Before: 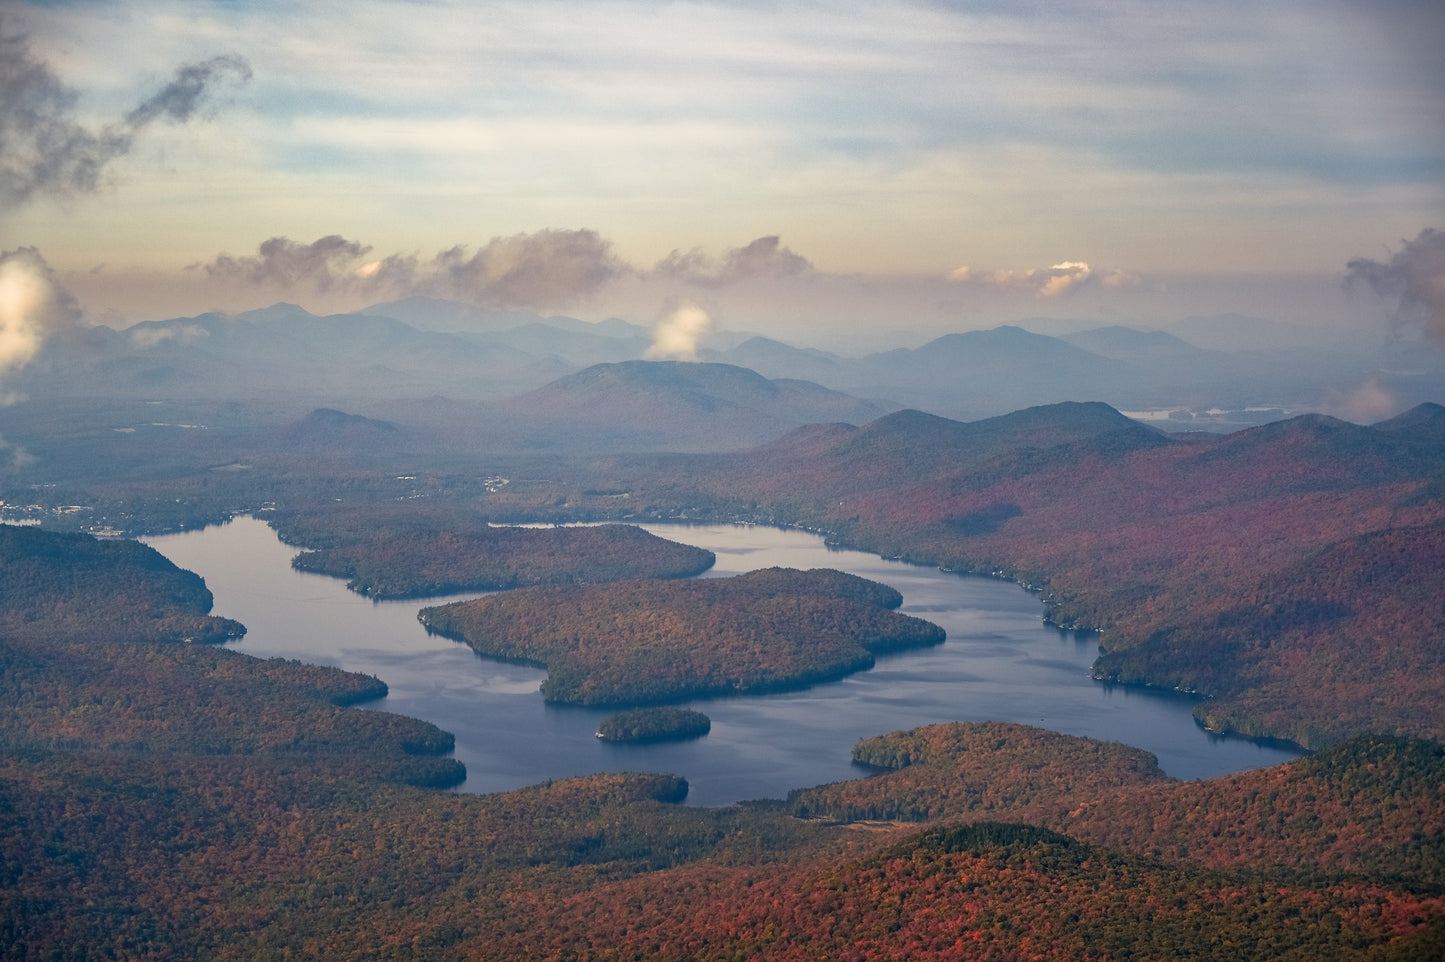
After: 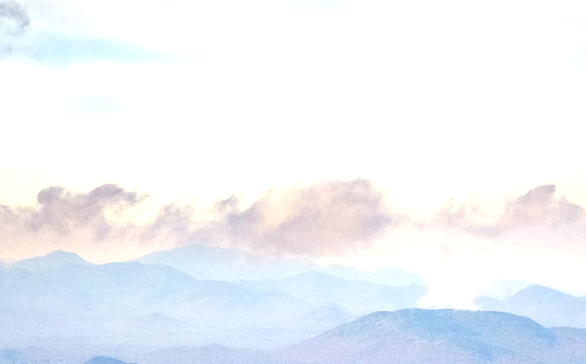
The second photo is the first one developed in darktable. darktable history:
crop: left 15.452%, top 5.459%, right 43.956%, bottom 56.62%
exposure: black level correction 0, exposure 1.35 EV, compensate exposure bias true, compensate highlight preservation false
color balance: lift [1, 1.015, 1.004, 0.985], gamma [1, 0.958, 0.971, 1.042], gain [1, 0.956, 0.977, 1.044]
graduated density: on, module defaults
